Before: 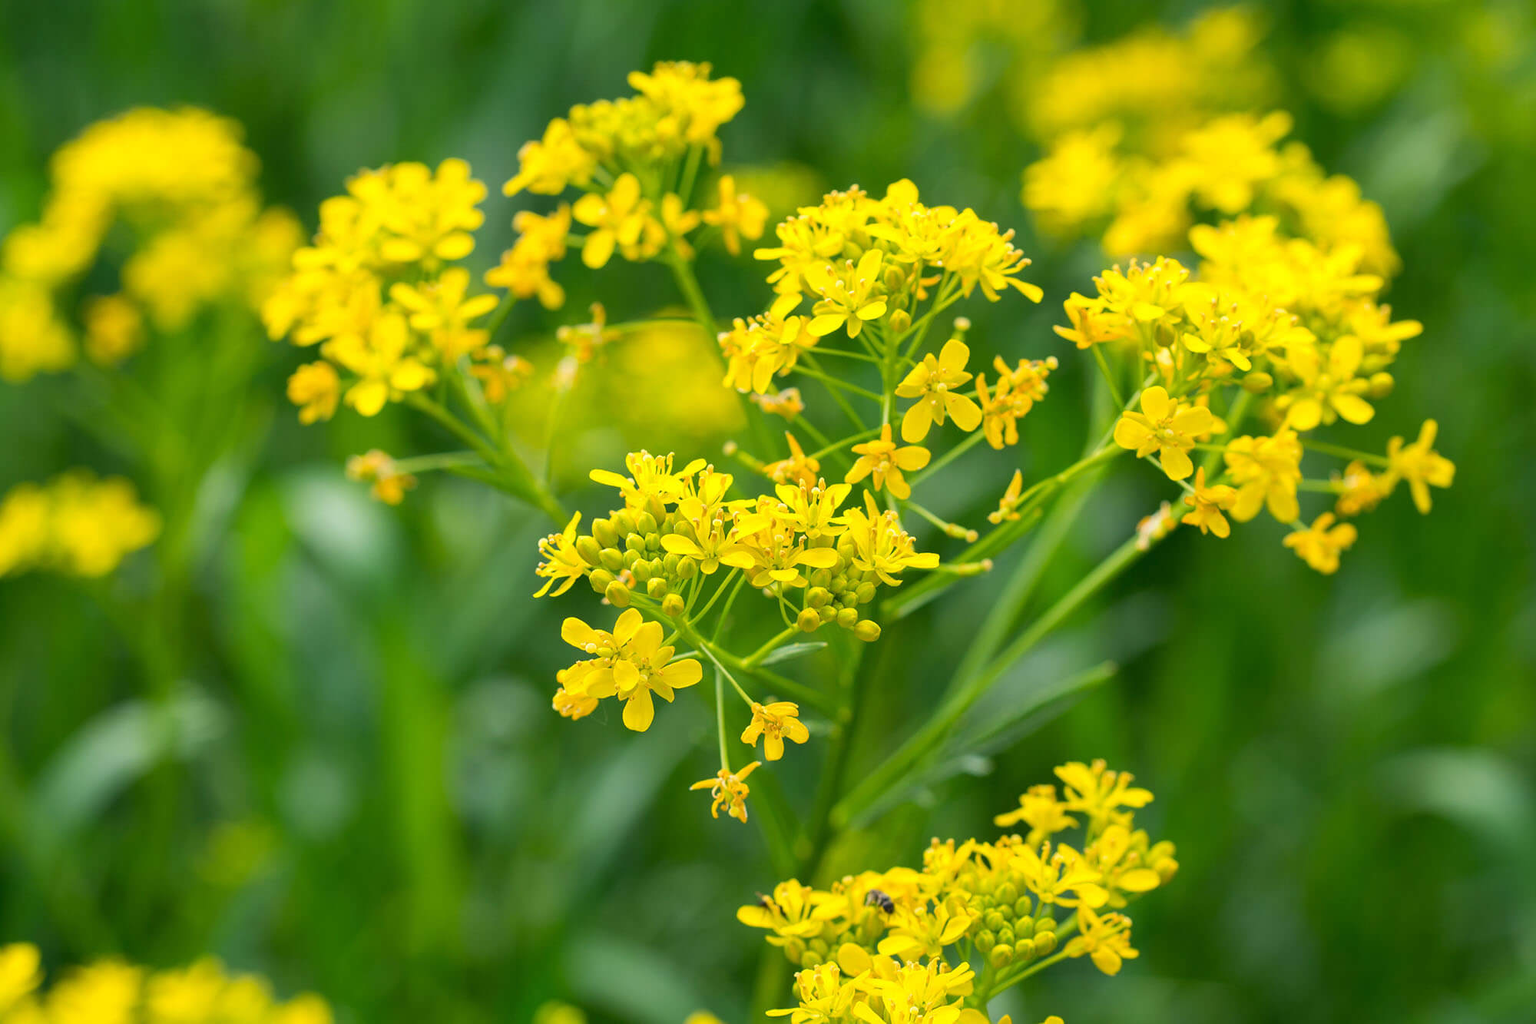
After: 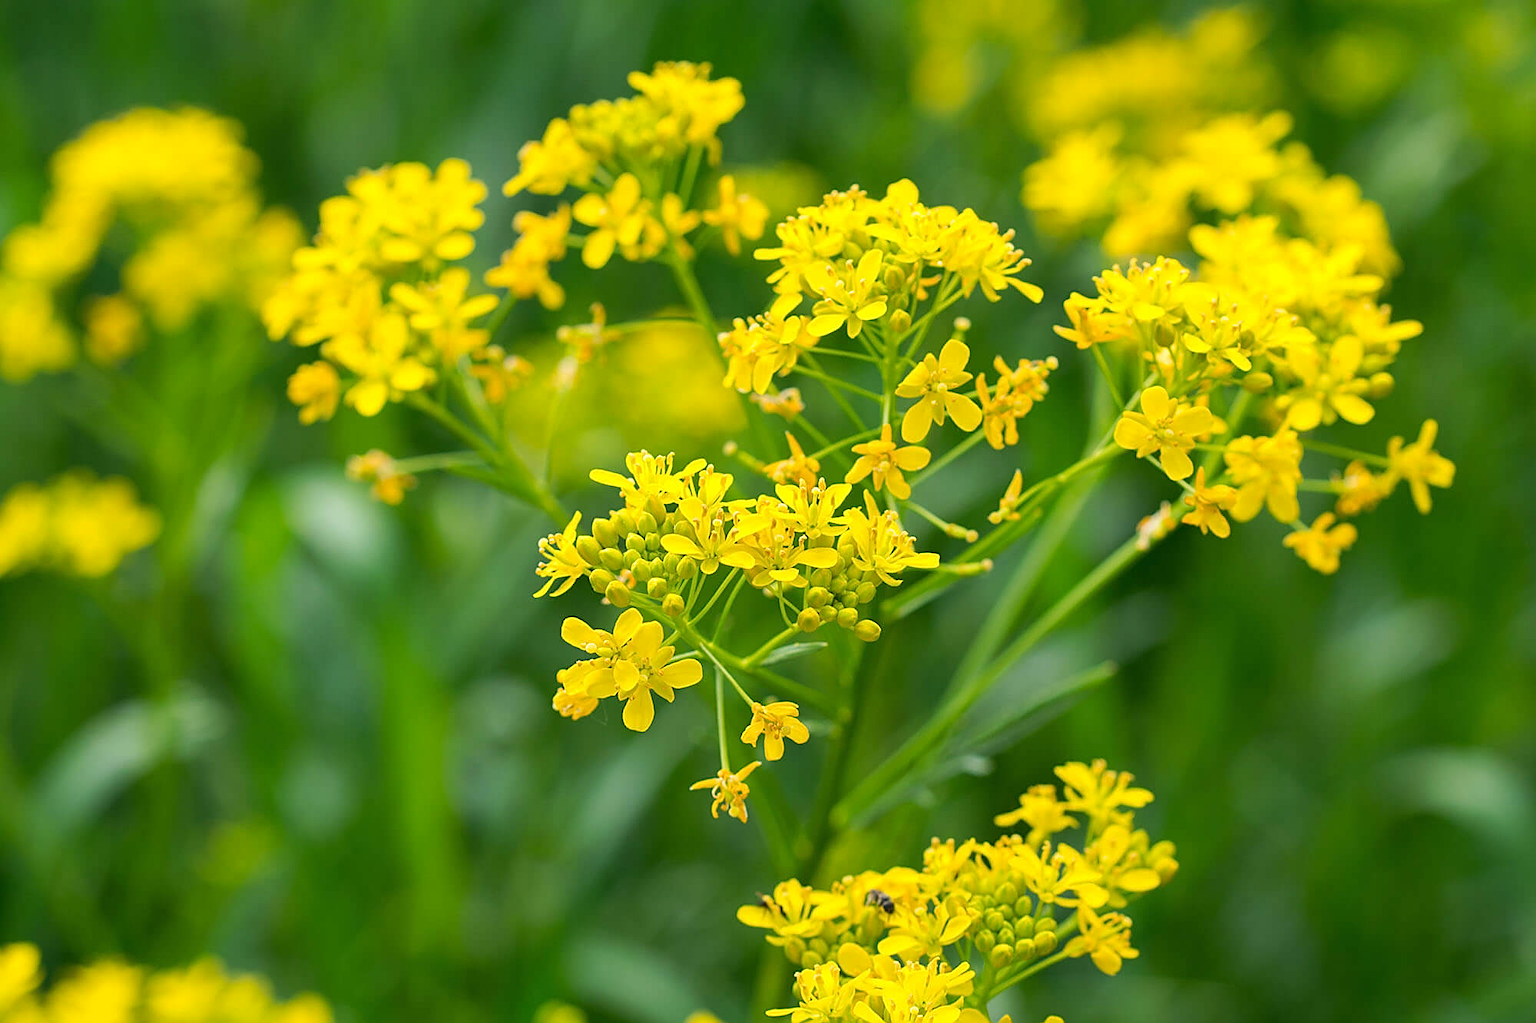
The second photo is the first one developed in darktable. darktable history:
tone curve: curves: ch0 [(0, 0) (0.003, 0.003) (0.011, 0.011) (0.025, 0.025) (0.044, 0.044) (0.069, 0.069) (0.1, 0.099) (0.136, 0.135) (0.177, 0.177) (0.224, 0.224) (0.277, 0.276) (0.335, 0.334) (0.399, 0.398) (0.468, 0.467) (0.543, 0.547) (0.623, 0.626) (0.709, 0.712) (0.801, 0.802) (0.898, 0.898) (1, 1)], preserve colors none
sharpen: on, module defaults
